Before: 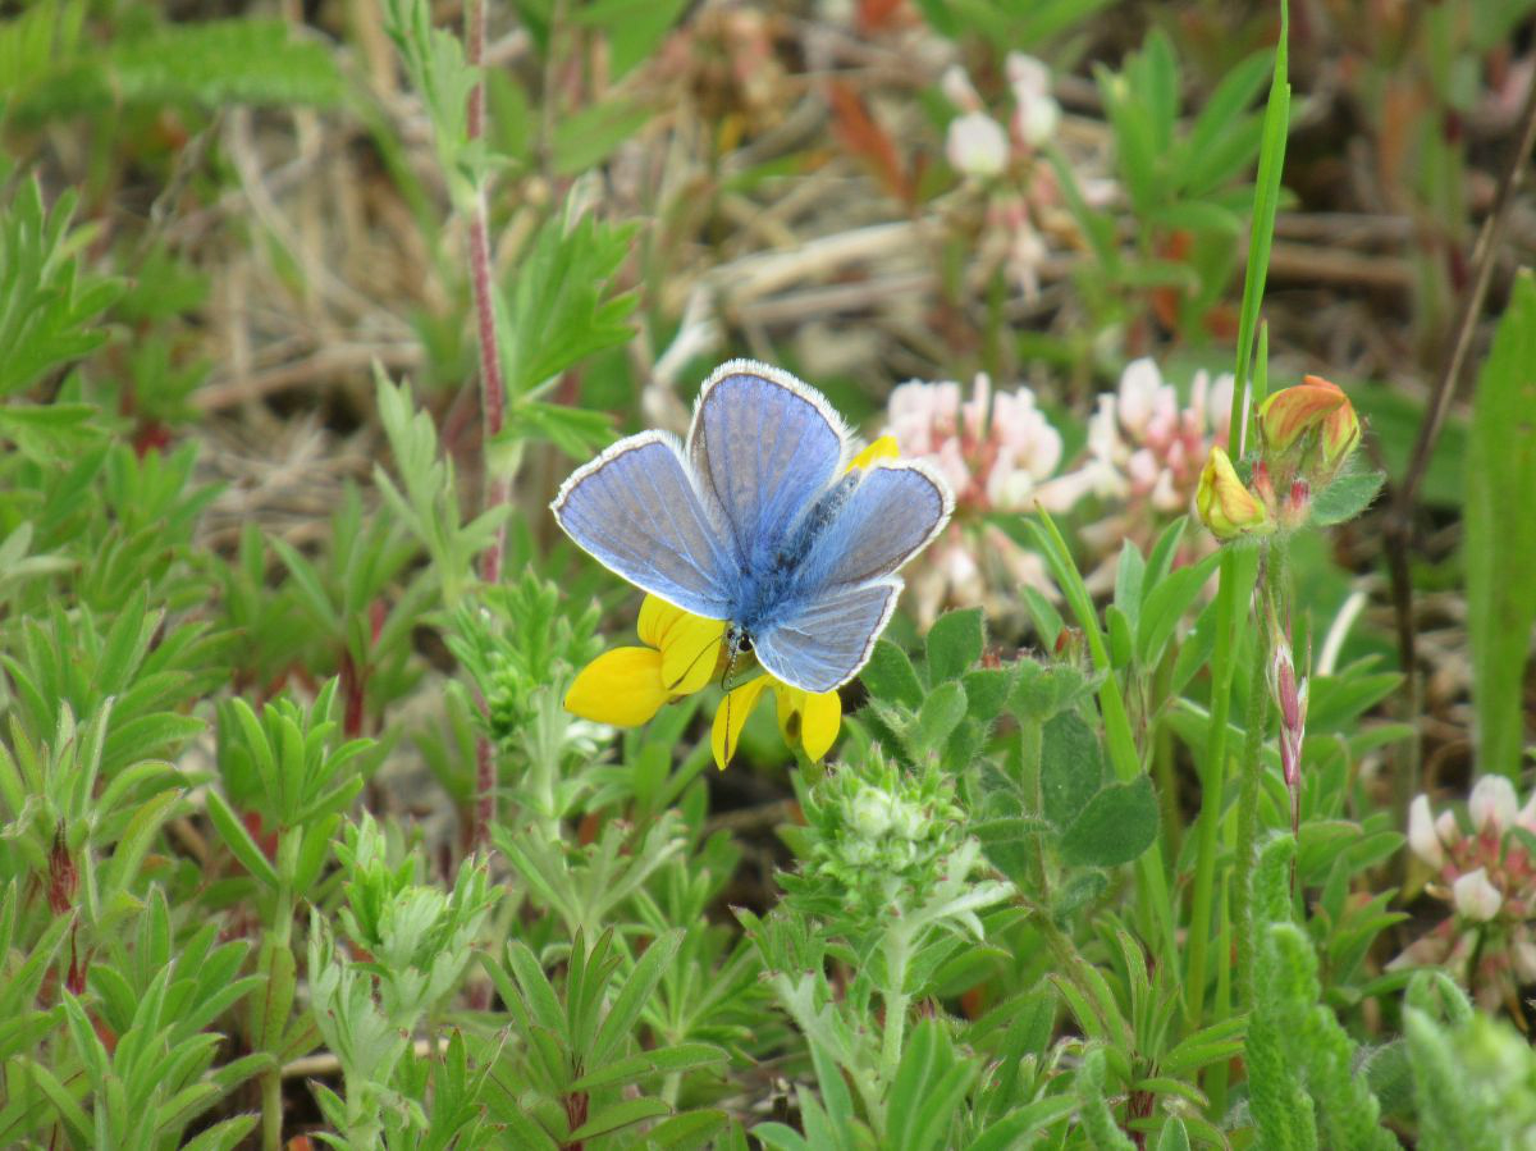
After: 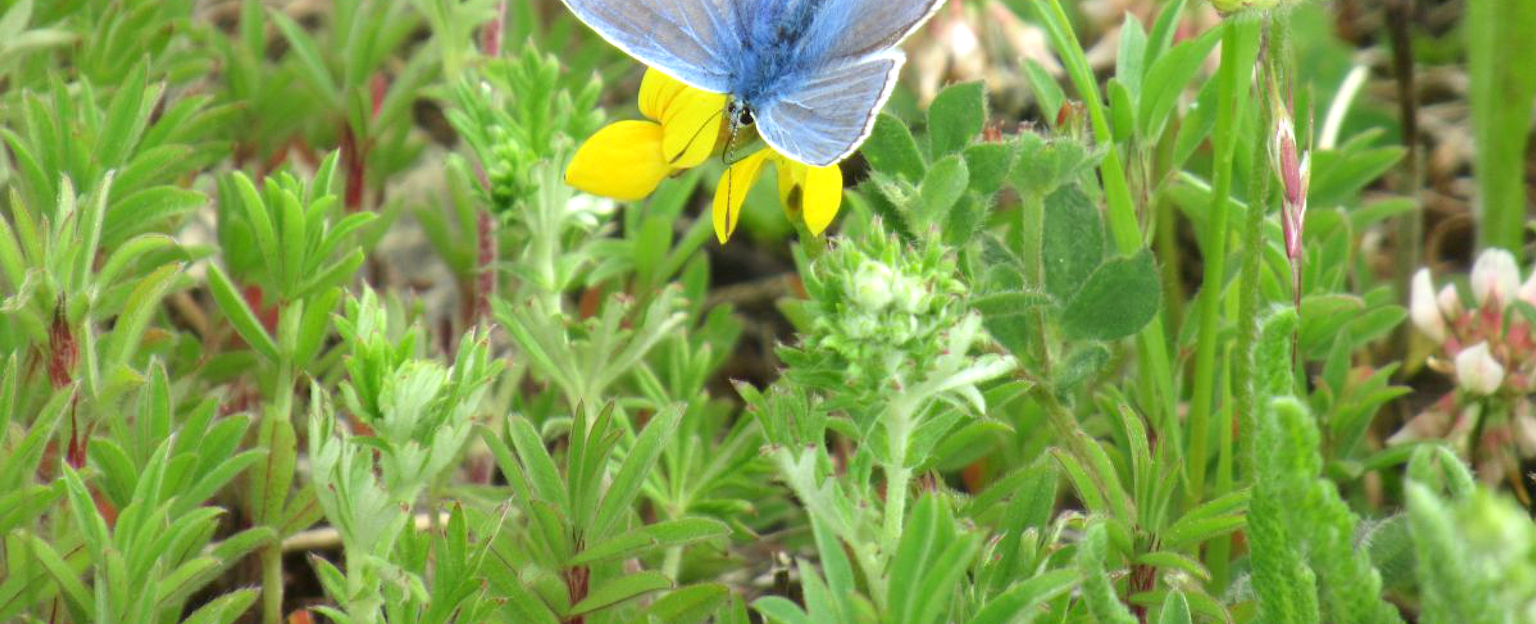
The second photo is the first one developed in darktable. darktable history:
crop and rotate: top 45.815%, right 0.124%
exposure: black level correction 0.001, exposure 0.498 EV, compensate highlight preservation false
